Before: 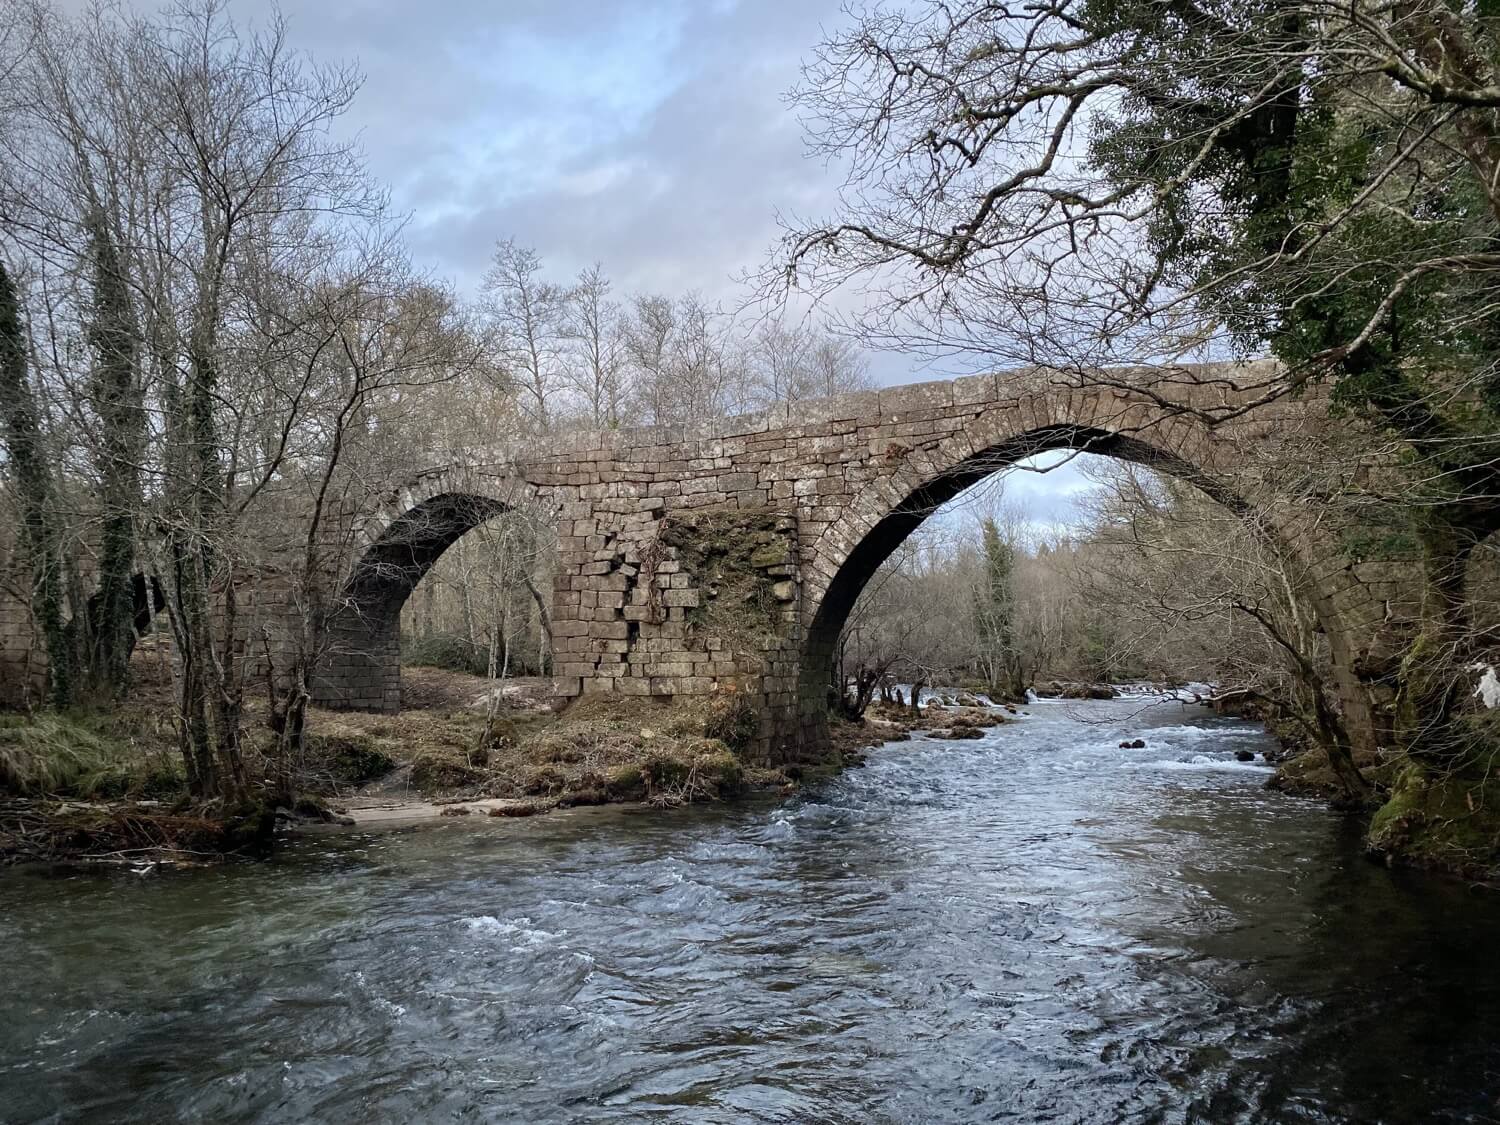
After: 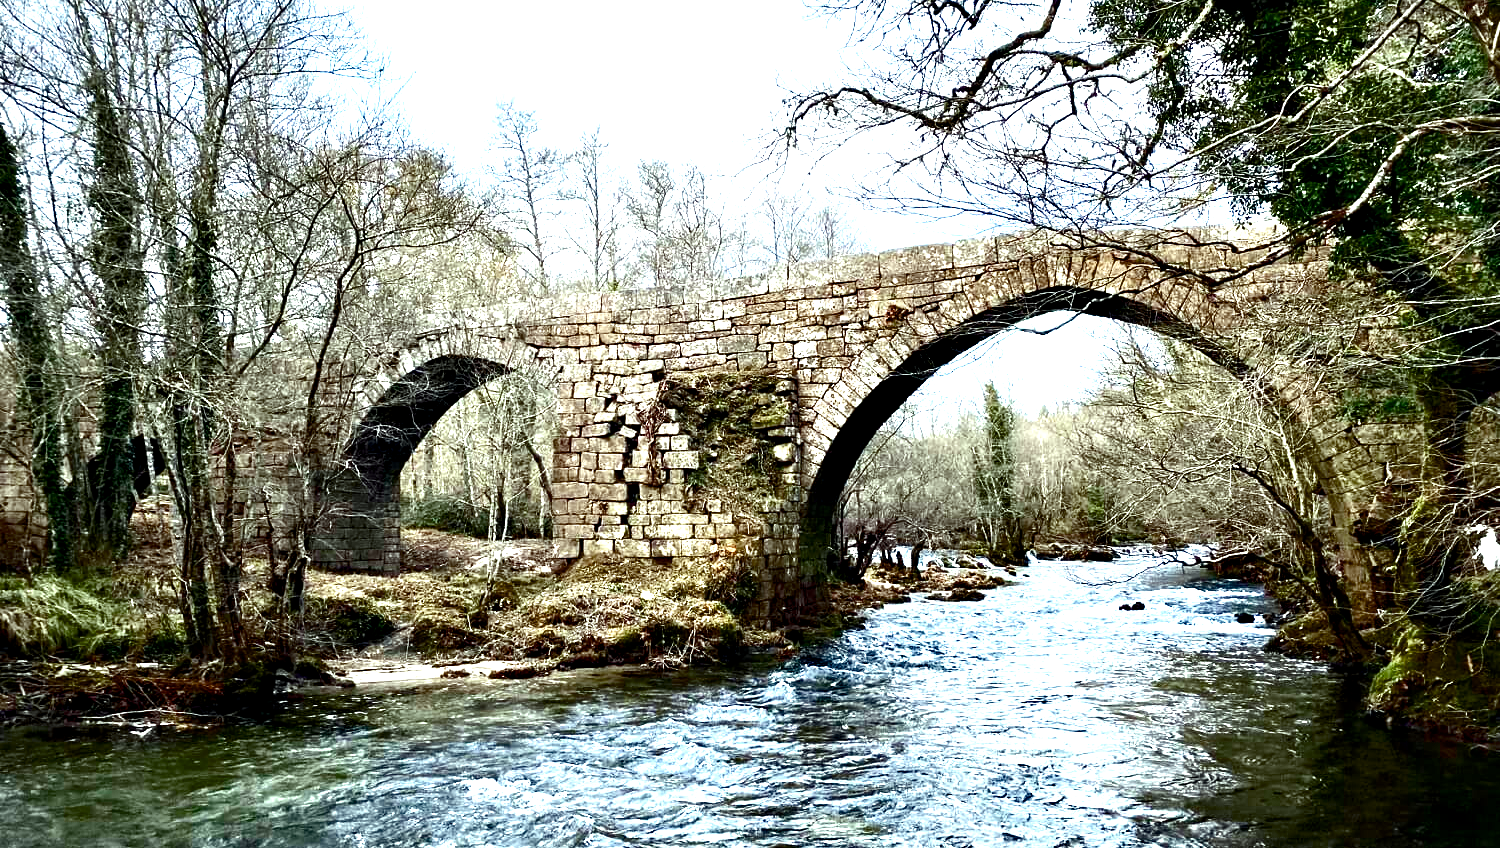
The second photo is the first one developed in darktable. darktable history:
tone equalizer: mask exposure compensation -0.485 EV
color correction: highlights a* -8.19, highlights b* 3.32
color balance rgb: shadows lift › chroma 0.97%, shadows lift › hue 110.54°, perceptual saturation grading › global saturation 39.786%, perceptual saturation grading › highlights -50.346%, perceptual saturation grading › shadows 31.008%, perceptual brilliance grading › highlights 5.013%, perceptual brilliance grading › shadows -9.264%, global vibrance 1.308%, saturation formula JzAzBz (2021)
crop and rotate: top 12.304%, bottom 12.304%
exposure: black level correction 0, exposure 1.444 EV, compensate highlight preservation false
contrast brightness saturation: contrast 0.069, brightness -0.148, saturation 0.108
contrast equalizer: octaves 7, y [[0.6 ×6], [0.55 ×6], [0 ×6], [0 ×6], [0 ×6]]
